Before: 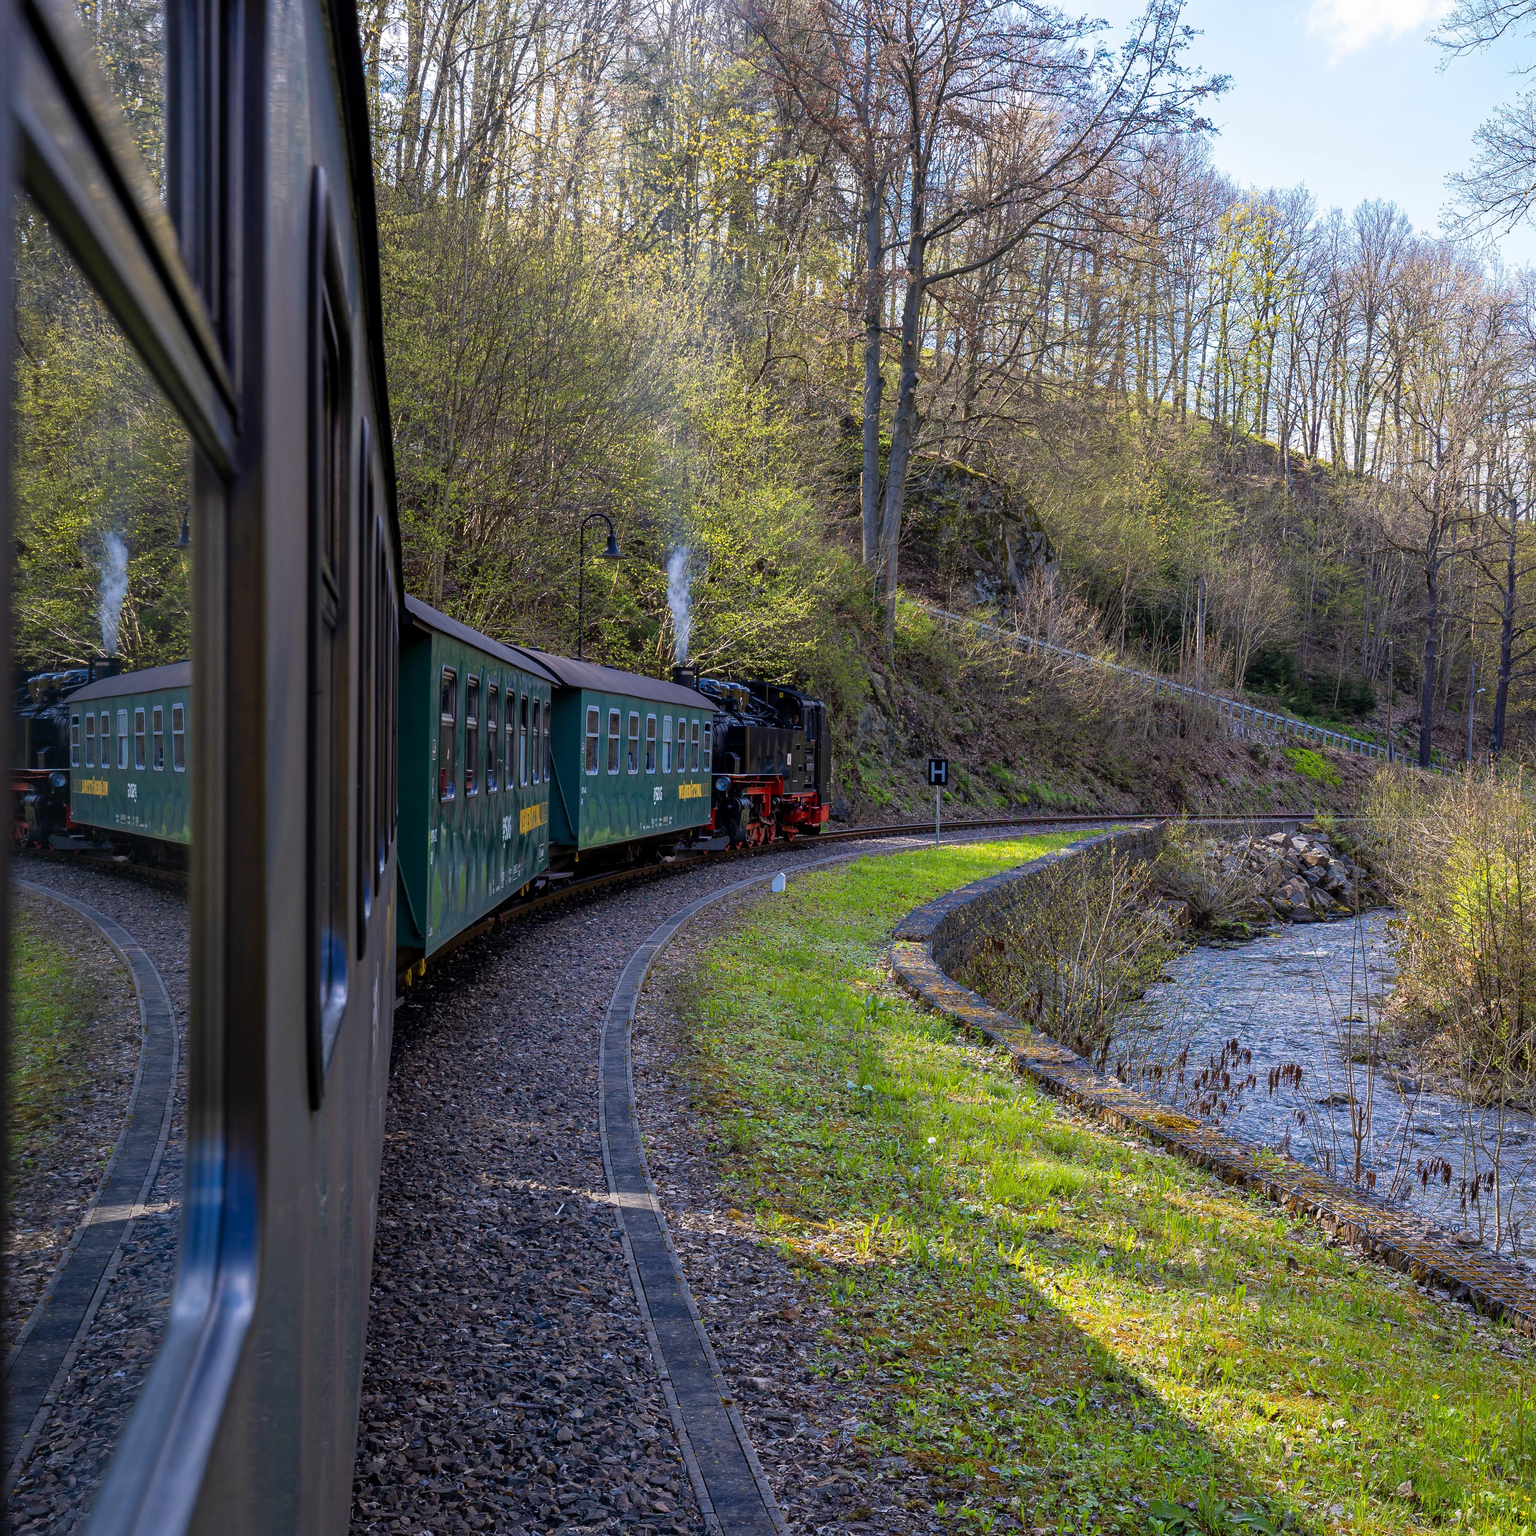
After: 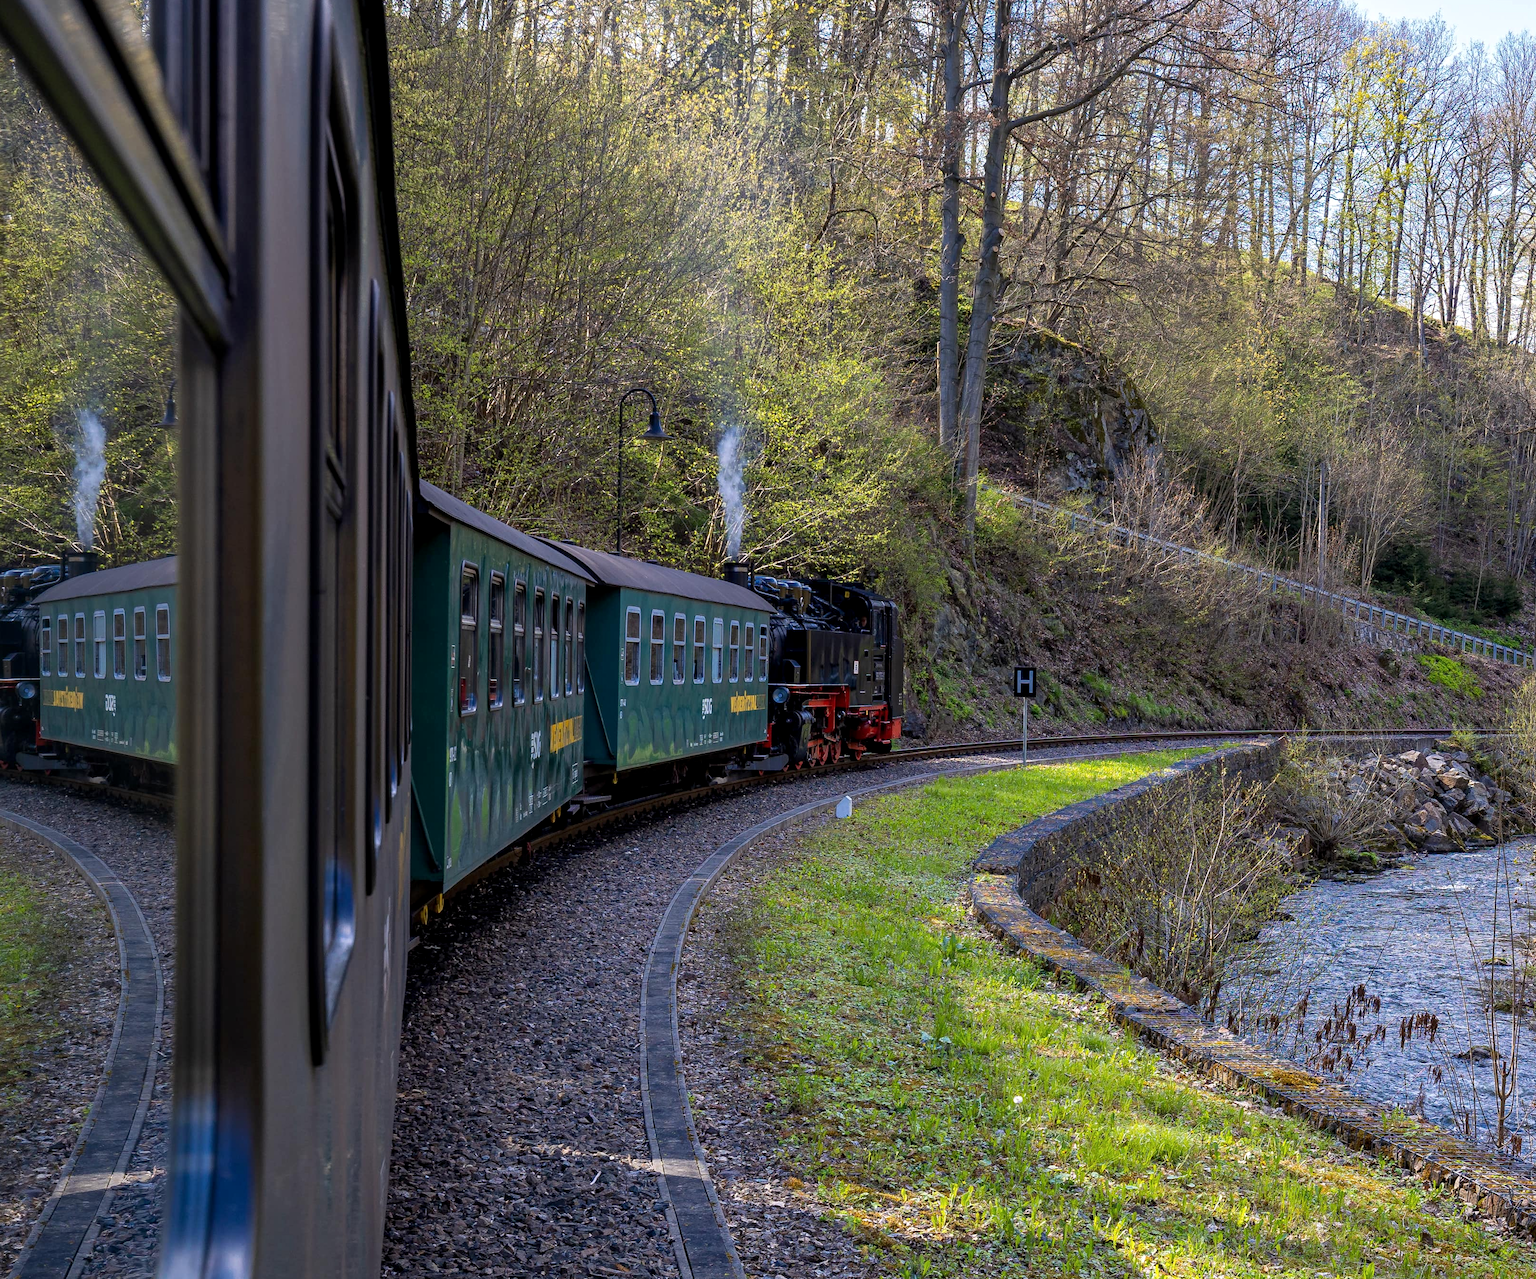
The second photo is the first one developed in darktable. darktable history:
local contrast: highlights 107%, shadows 99%, detail 120%, midtone range 0.2
crop and rotate: left 2.285%, top 11.173%, right 9.578%, bottom 15.364%
